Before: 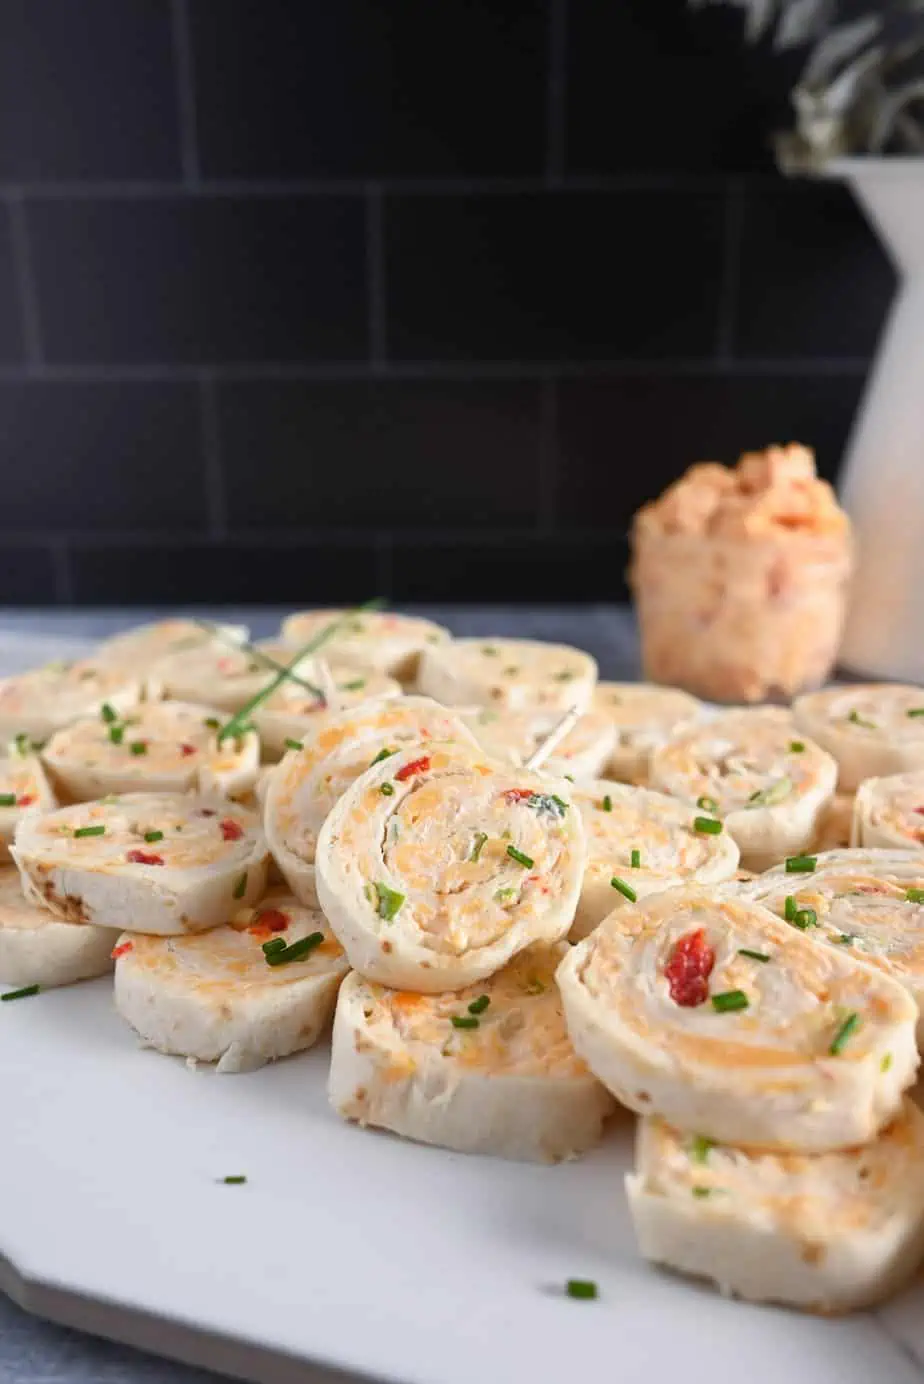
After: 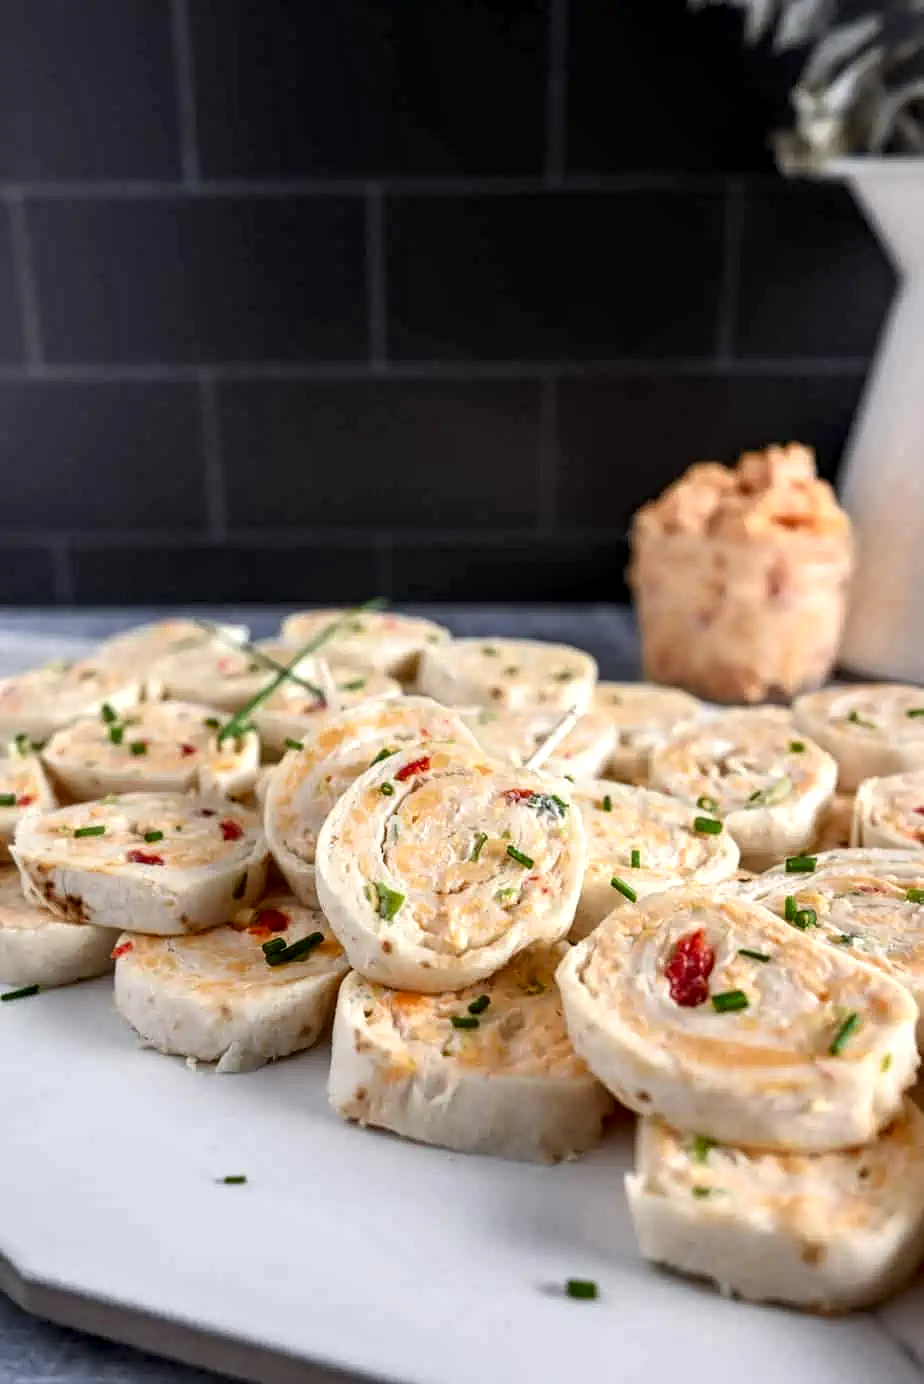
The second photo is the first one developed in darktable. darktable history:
tone equalizer: on, module defaults
local contrast: highlights 60%, shadows 60%, detail 160%
